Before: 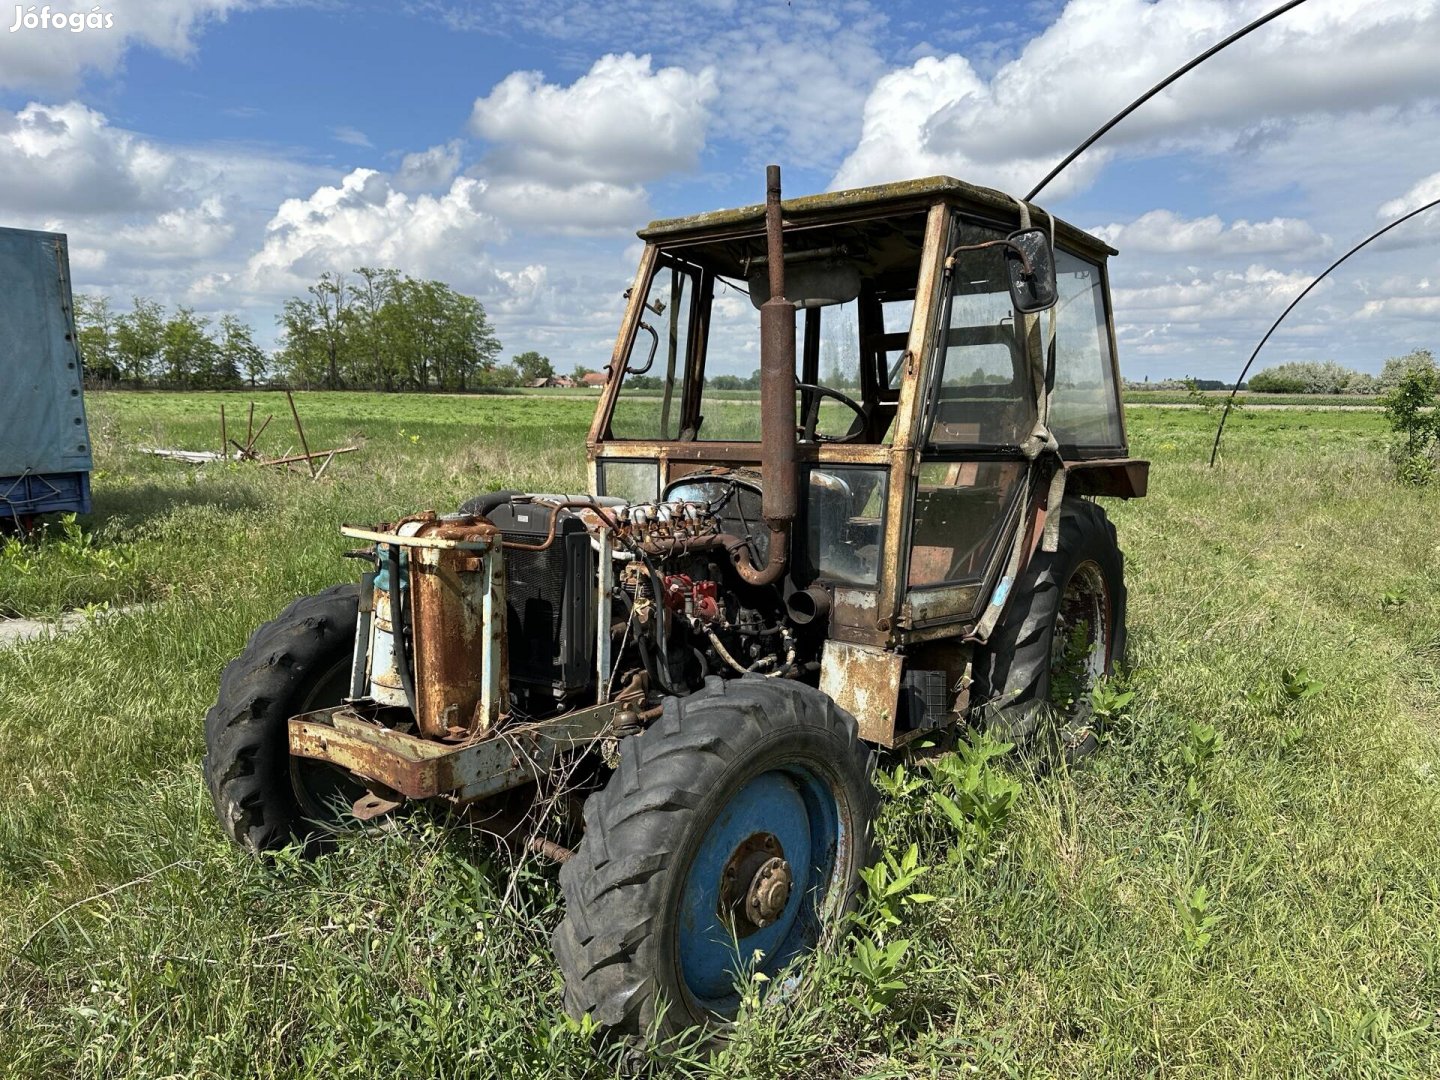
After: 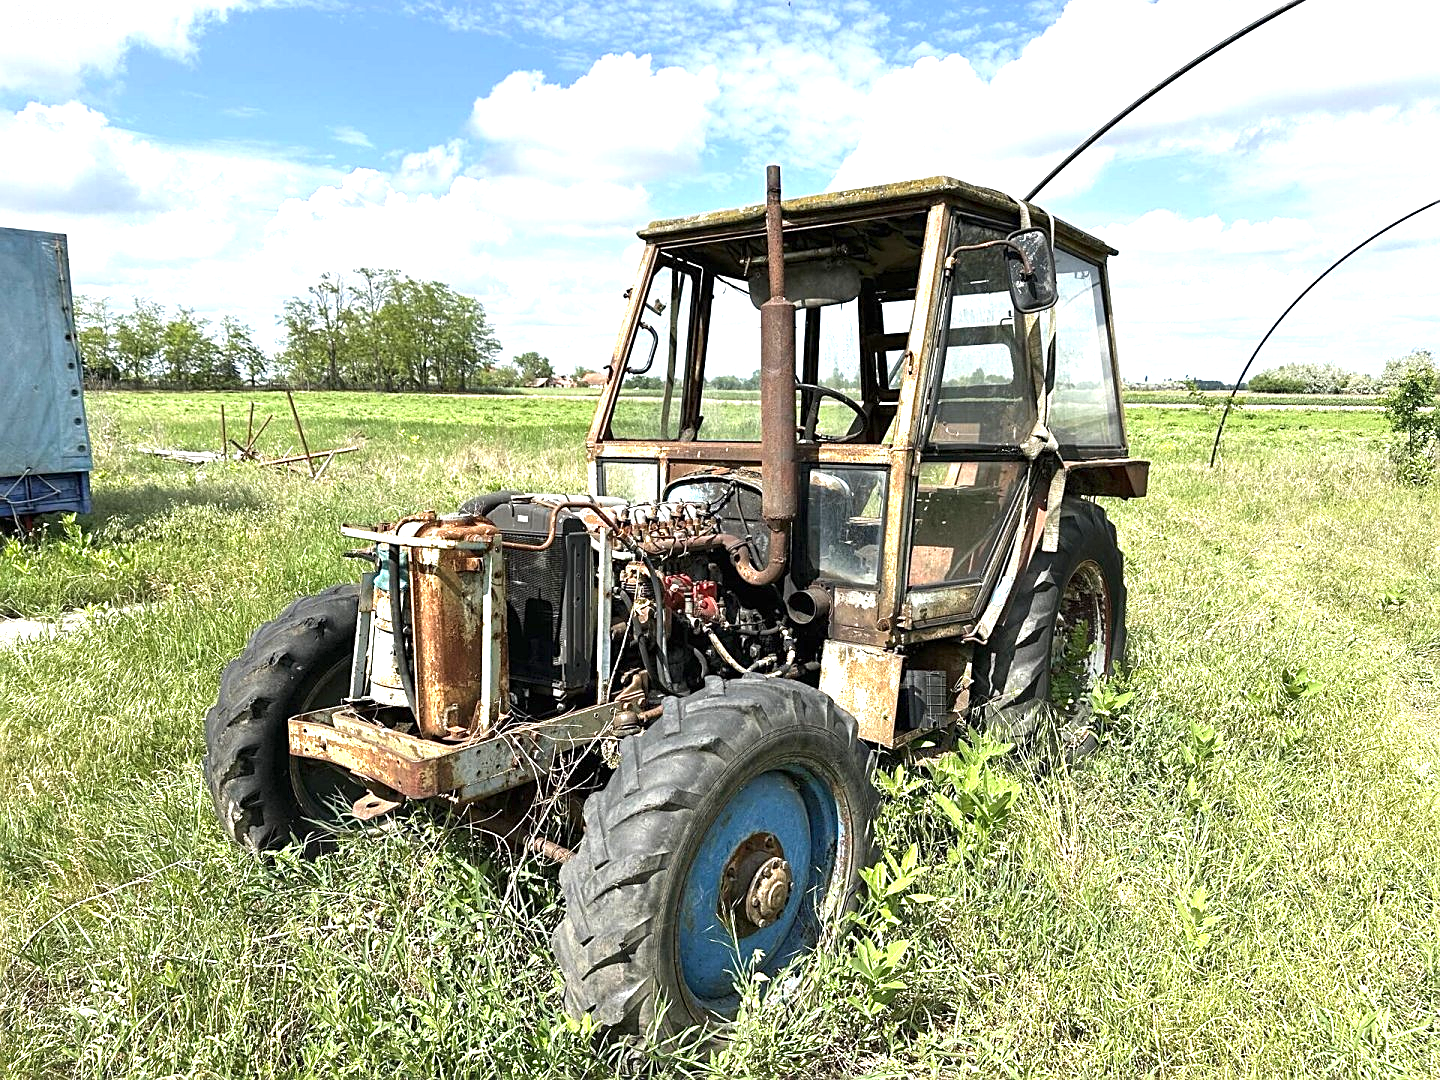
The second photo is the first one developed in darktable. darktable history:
exposure: black level correction 0, exposure 1.3 EV, compensate exposure bias true, compensate highlight preservation false
sharpen: on, module defaults
